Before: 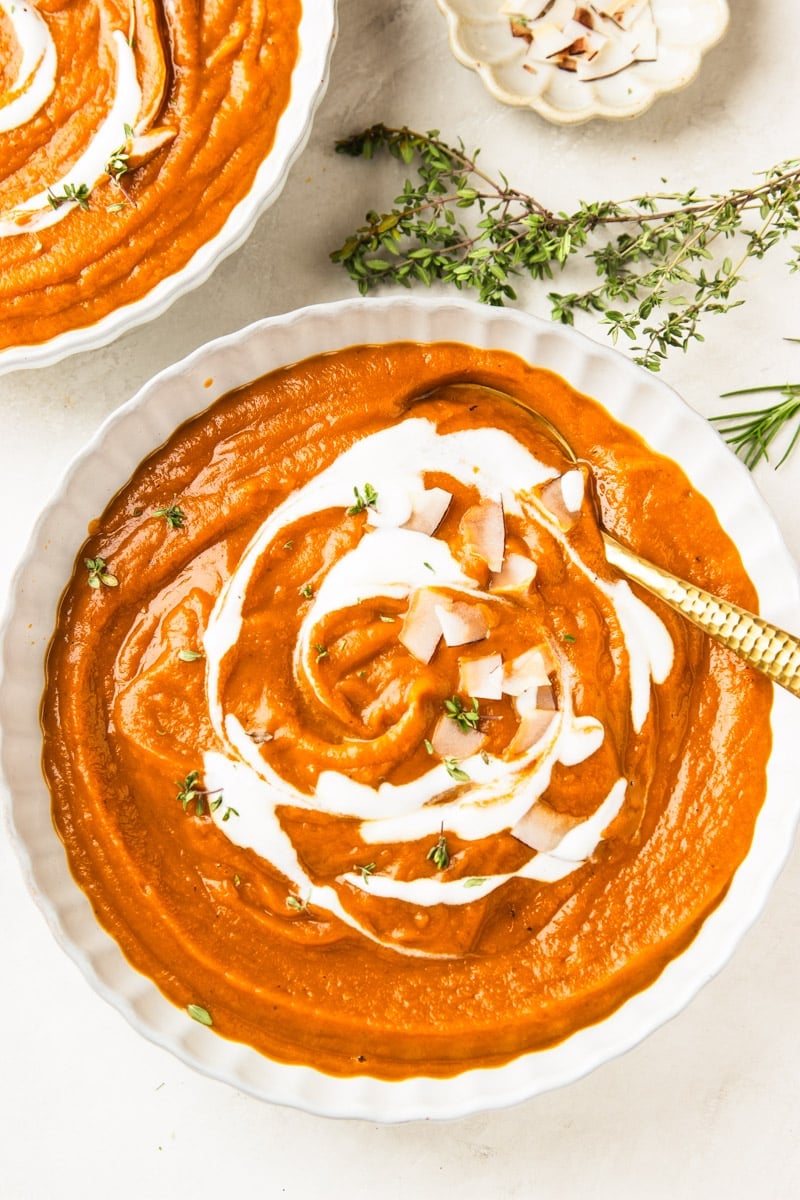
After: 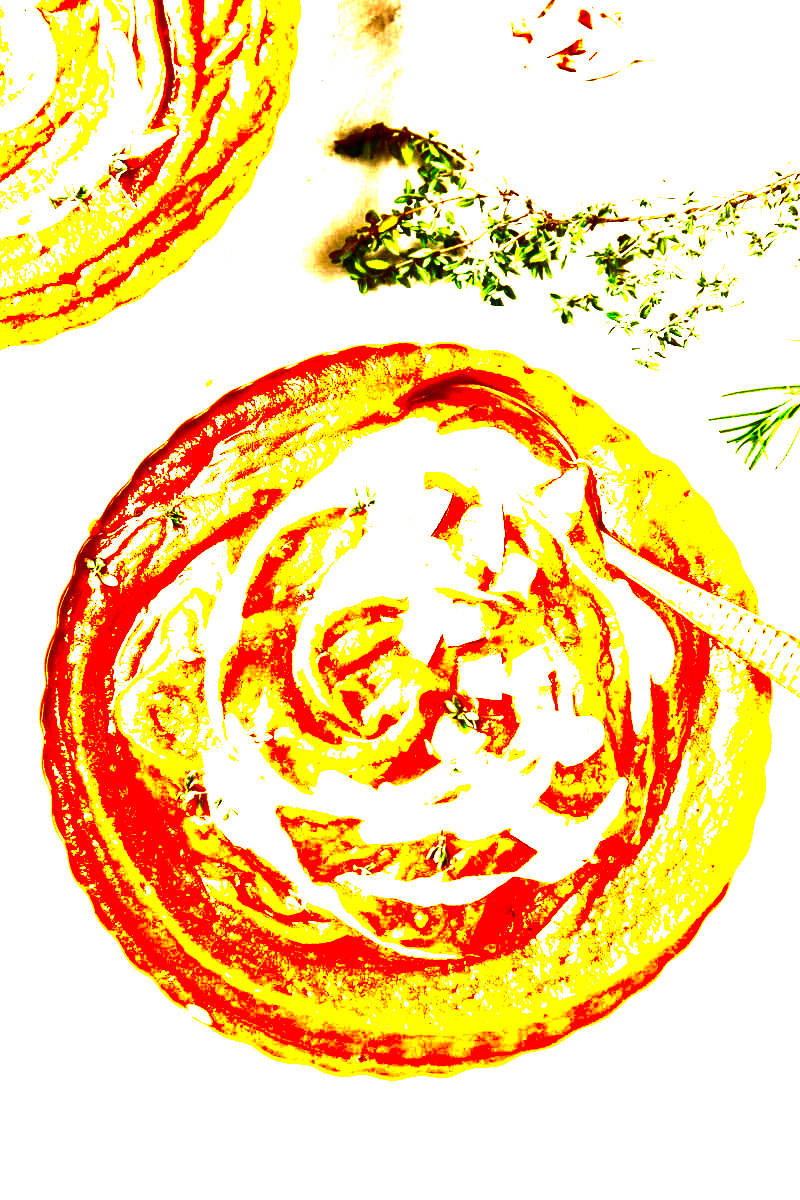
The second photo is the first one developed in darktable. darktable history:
tone equalizer: -8 EV -0.75 EV, -7 EV -0.7 EV, -6 EV -0.6 EV, -5 EV -0.4 EV, -3 EV 0.4 EV, -2 EV 0.6 EV, -1 EV 0.7 EV, +0 EV 0.75 EV, edges refinement/feathering 500, mask exposure compensation -1.57 EV, preserve details no
contrast brightness saturation: brightness -1, saturation 1
exposure: black level correction 0.016, exposure 1.774 EV, compensate highlight preservation false
